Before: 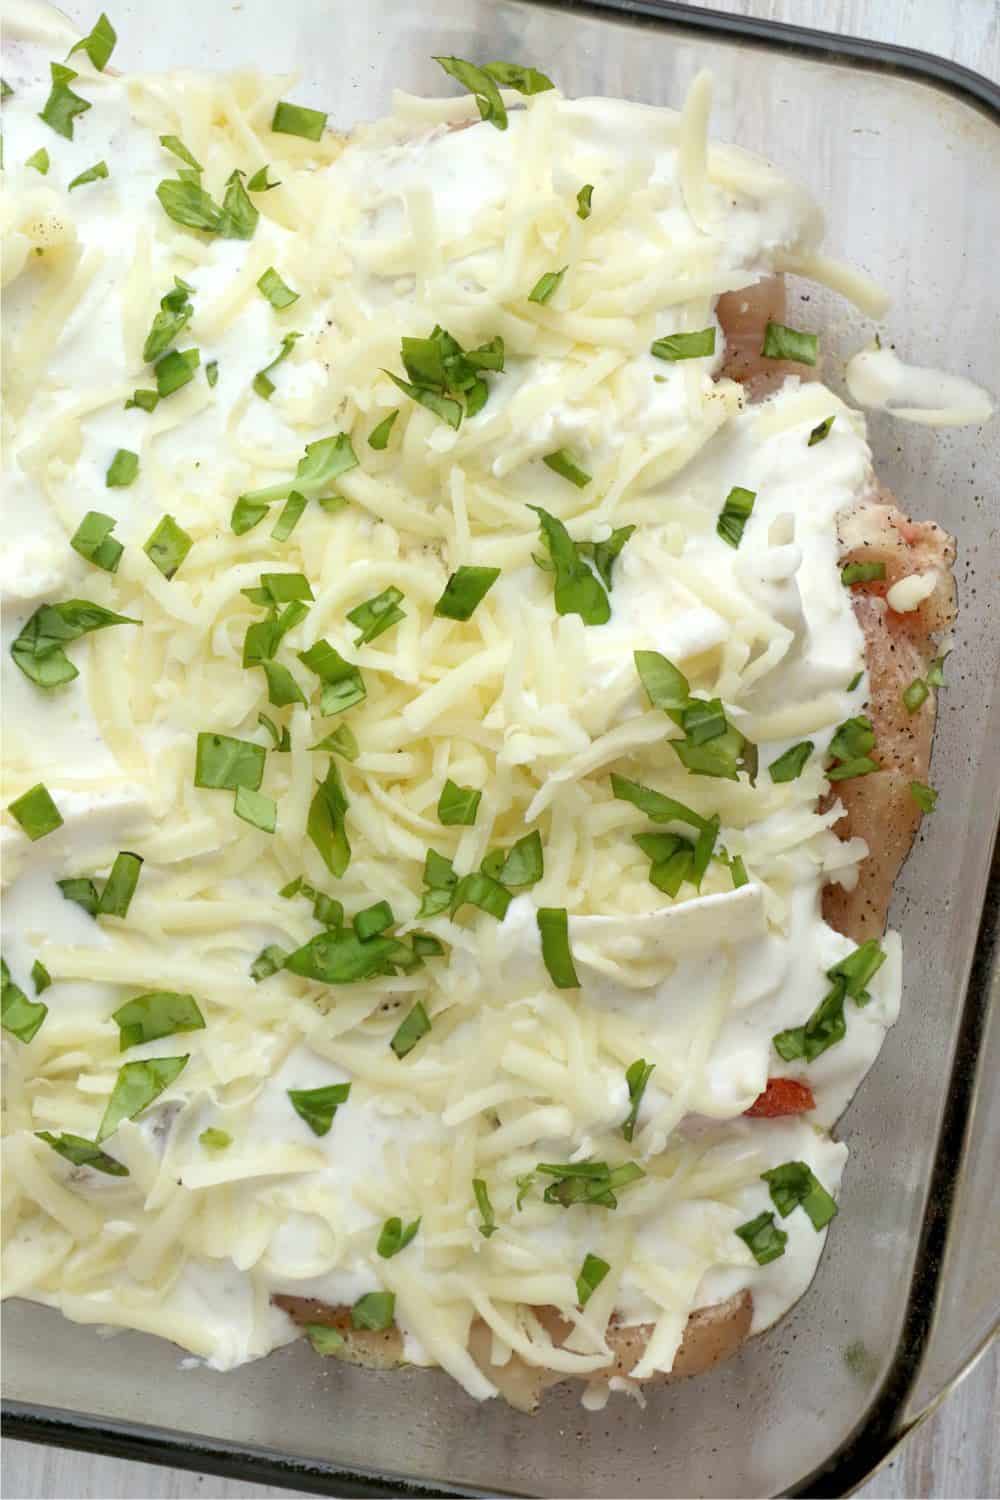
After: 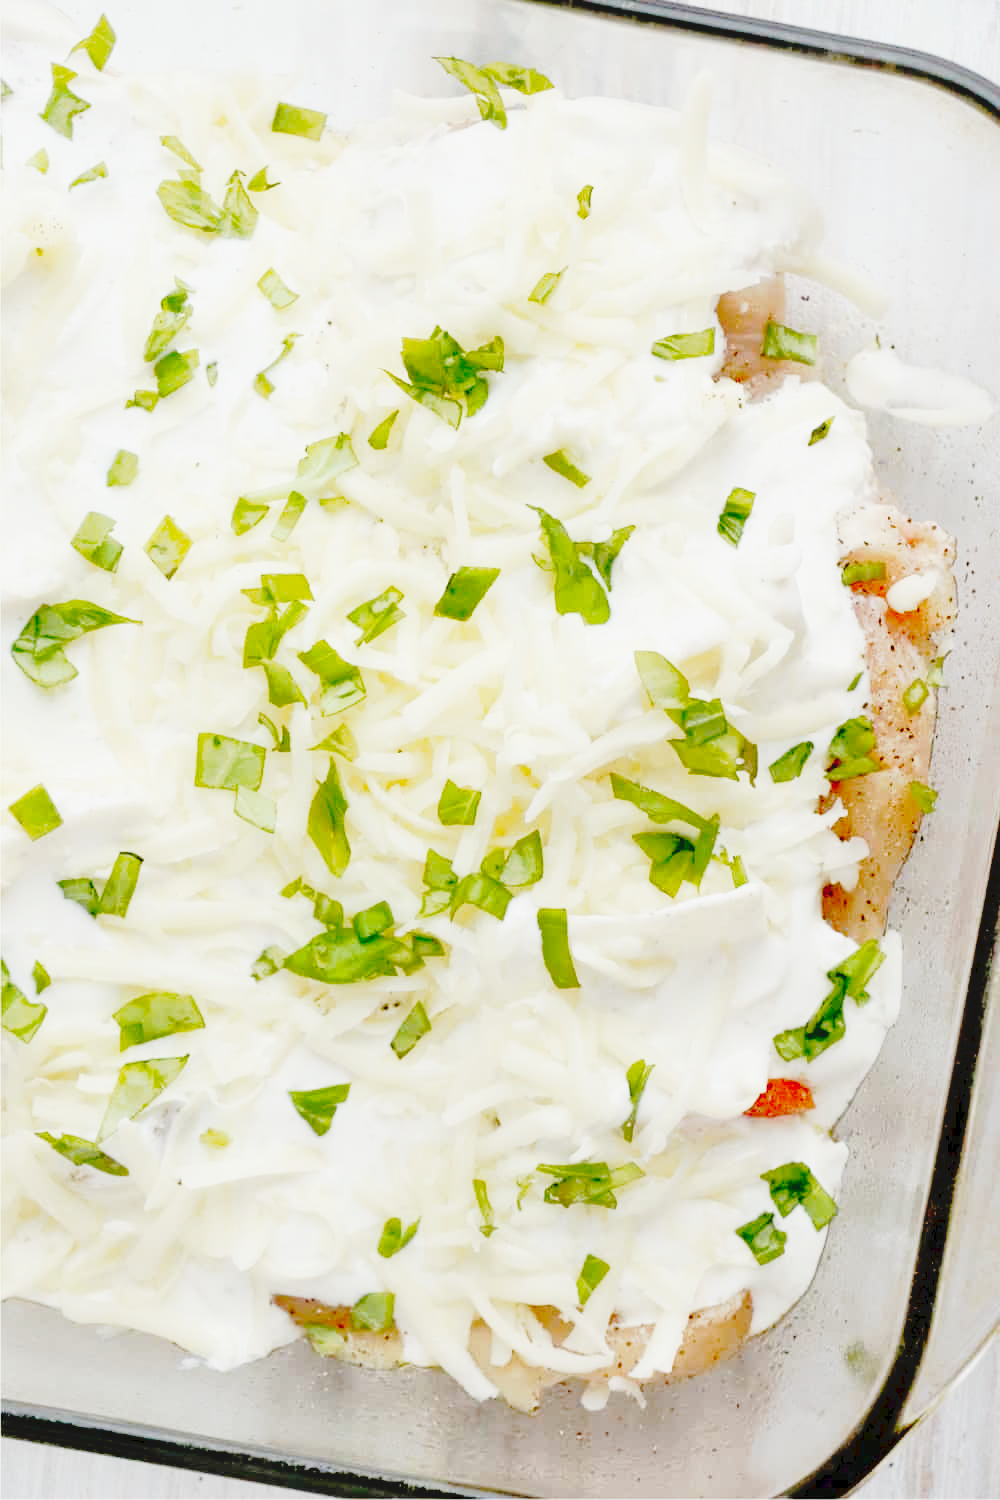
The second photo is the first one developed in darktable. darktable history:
tone curve: curves: ch0 [(0, 0) (0.003, 0.075) (0.011, 0.079) (0.025, 0.079) (0.044, 0.082) (0.069, 0.085) (0.1, 0.089) (0.136, 0.096) (0.177, 0.105) (0.224, 0.14) (0.277, 0.202) (0.335, 0.304) (0.399, 0.417) (0.468, 0.521) (0.543, 0.636) (0.623, 0.726) (0.709, 0.801) (0.801, 0.878) (0.898, 0.927) (1, 1)], preserve colors none
base curve: curves: ch0 [(0, 0) (0.028, 0.03) (0.121, 0.232) (0.46, 0.748) (0.859, 0.968) (1, 1)], preserve colors none
shadows and highlights: shadows -20, white point adjustment -2, highlights -35
